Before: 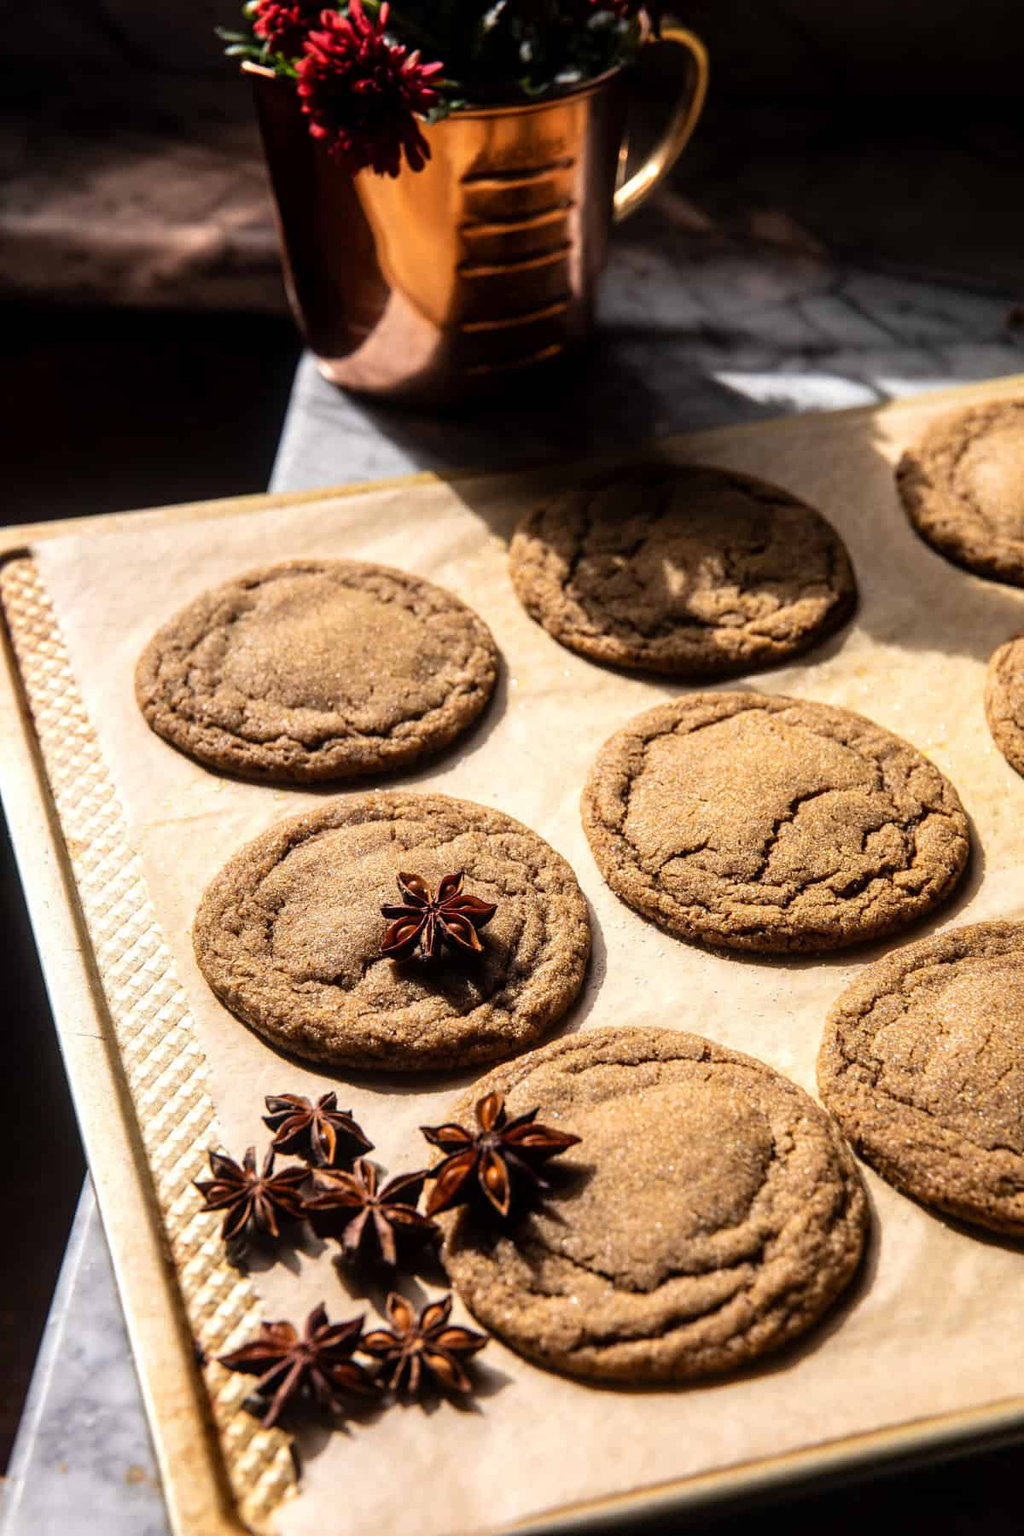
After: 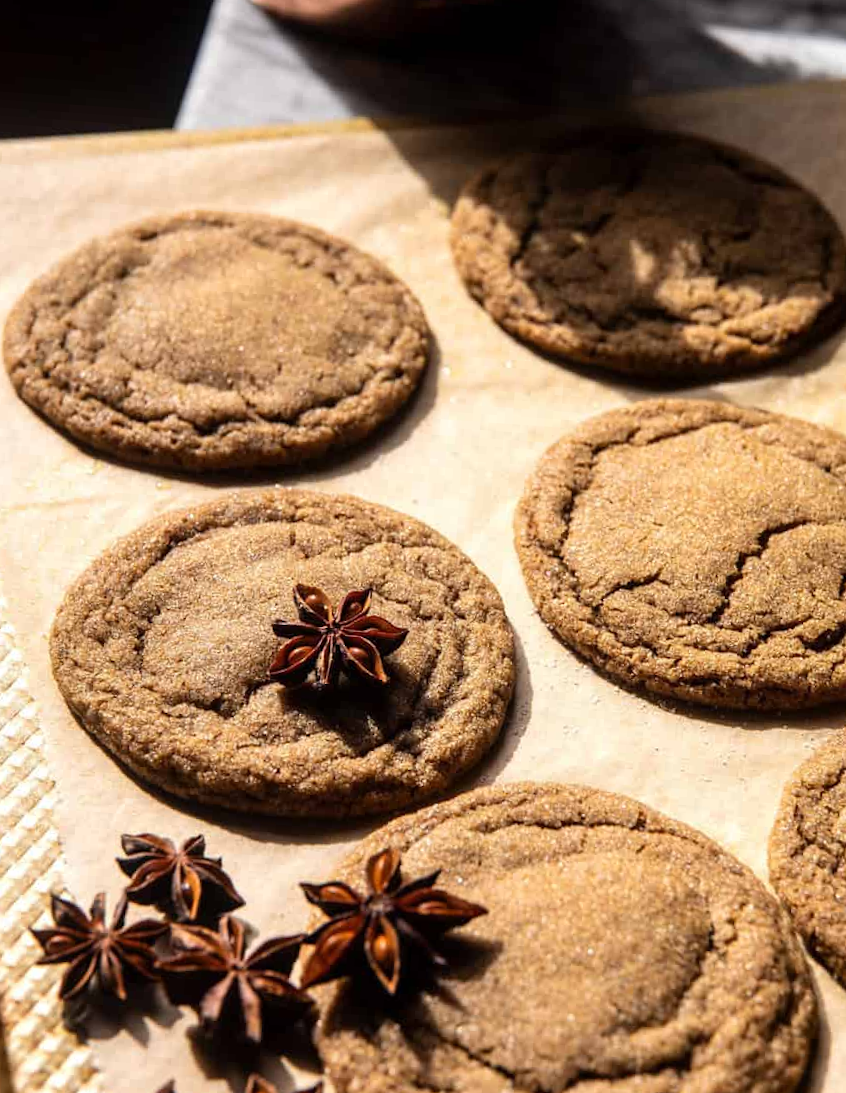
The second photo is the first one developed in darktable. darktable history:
crop and rotate: angle -4°, left 9.87%, top 21.171%, right 12.415%, bottom 11.839%
